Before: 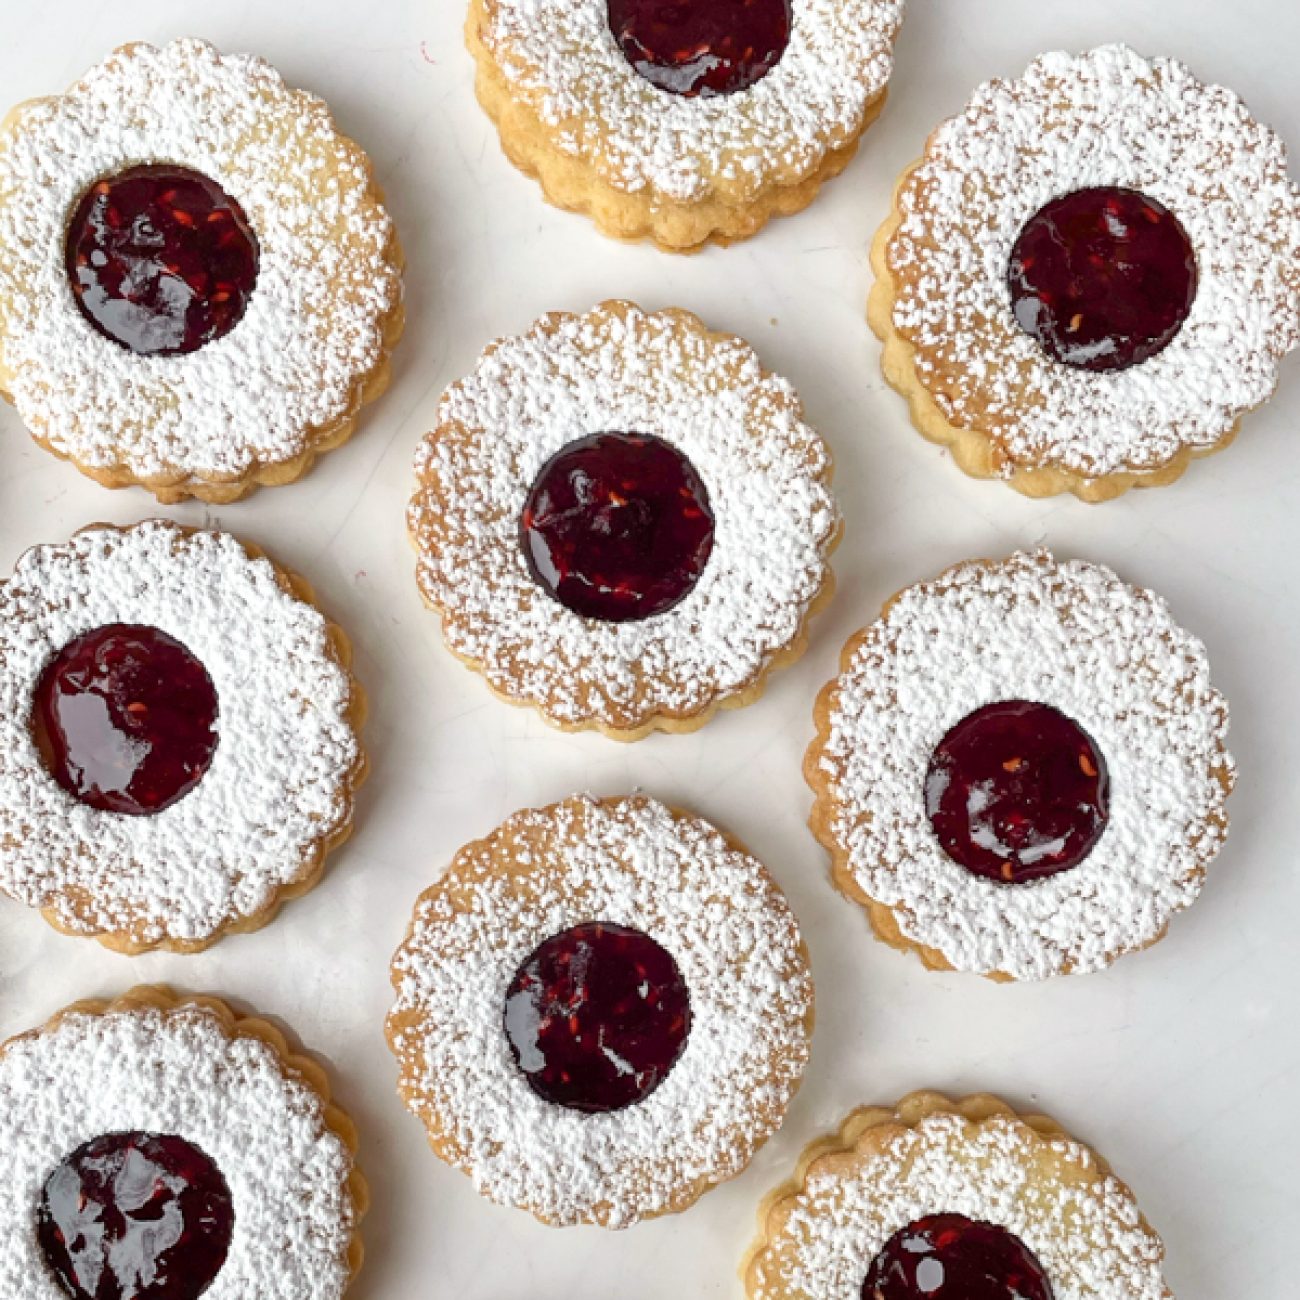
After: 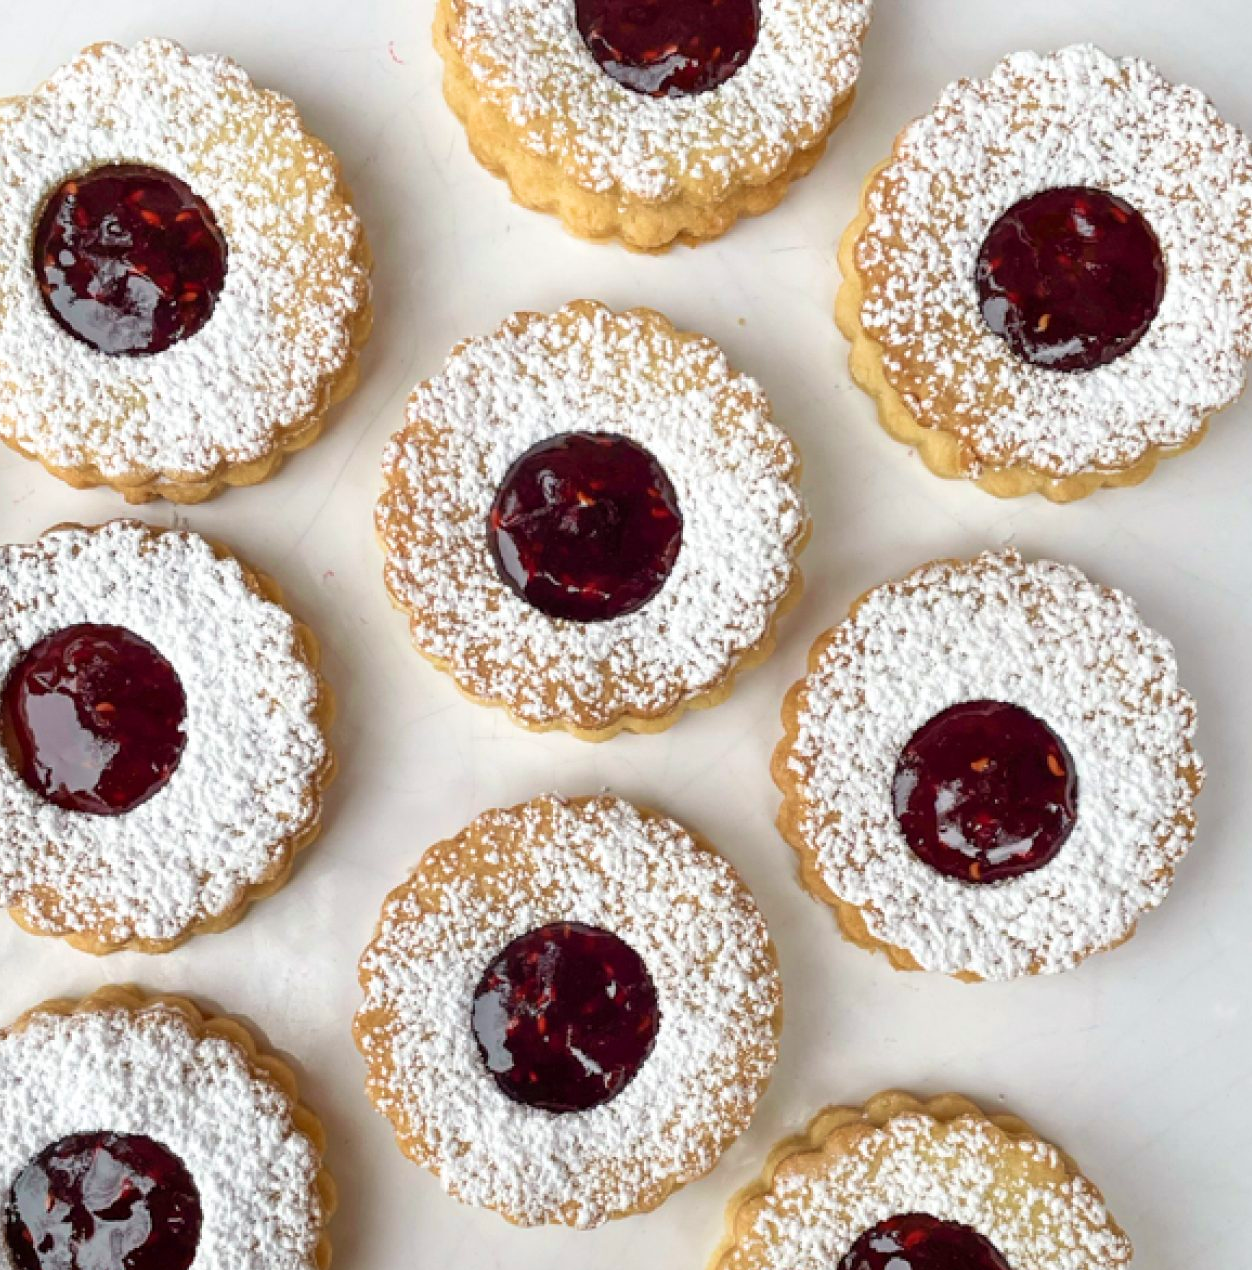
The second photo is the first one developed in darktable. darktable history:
crop and rotate: left 2.536%, right 1.107%, bottom 2.246%
velvia: on, module defaults
